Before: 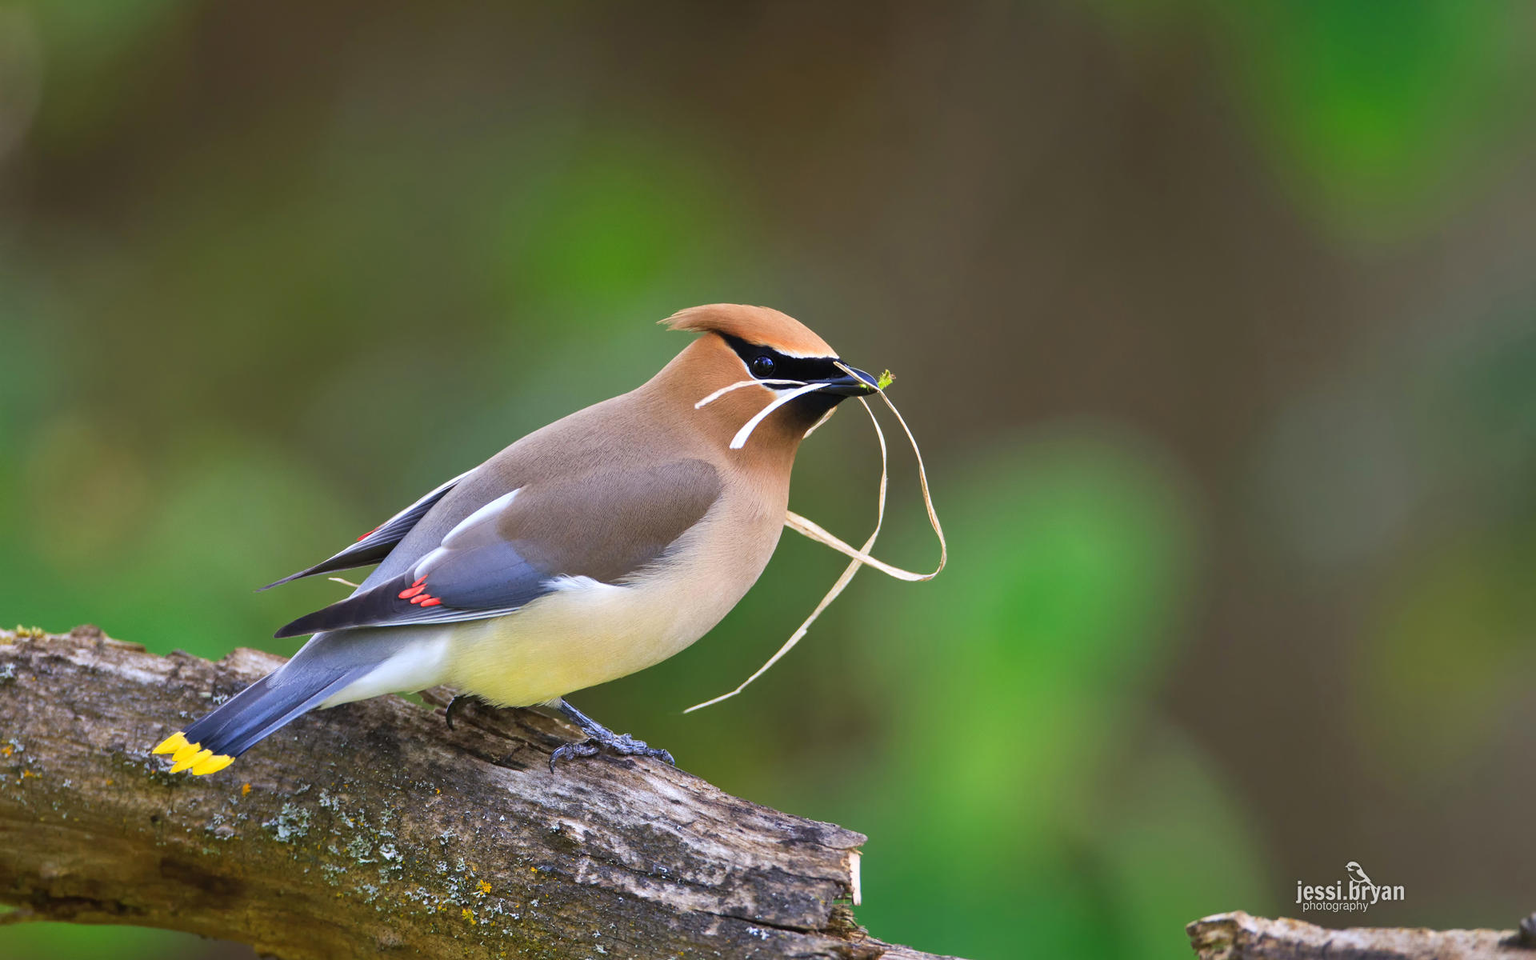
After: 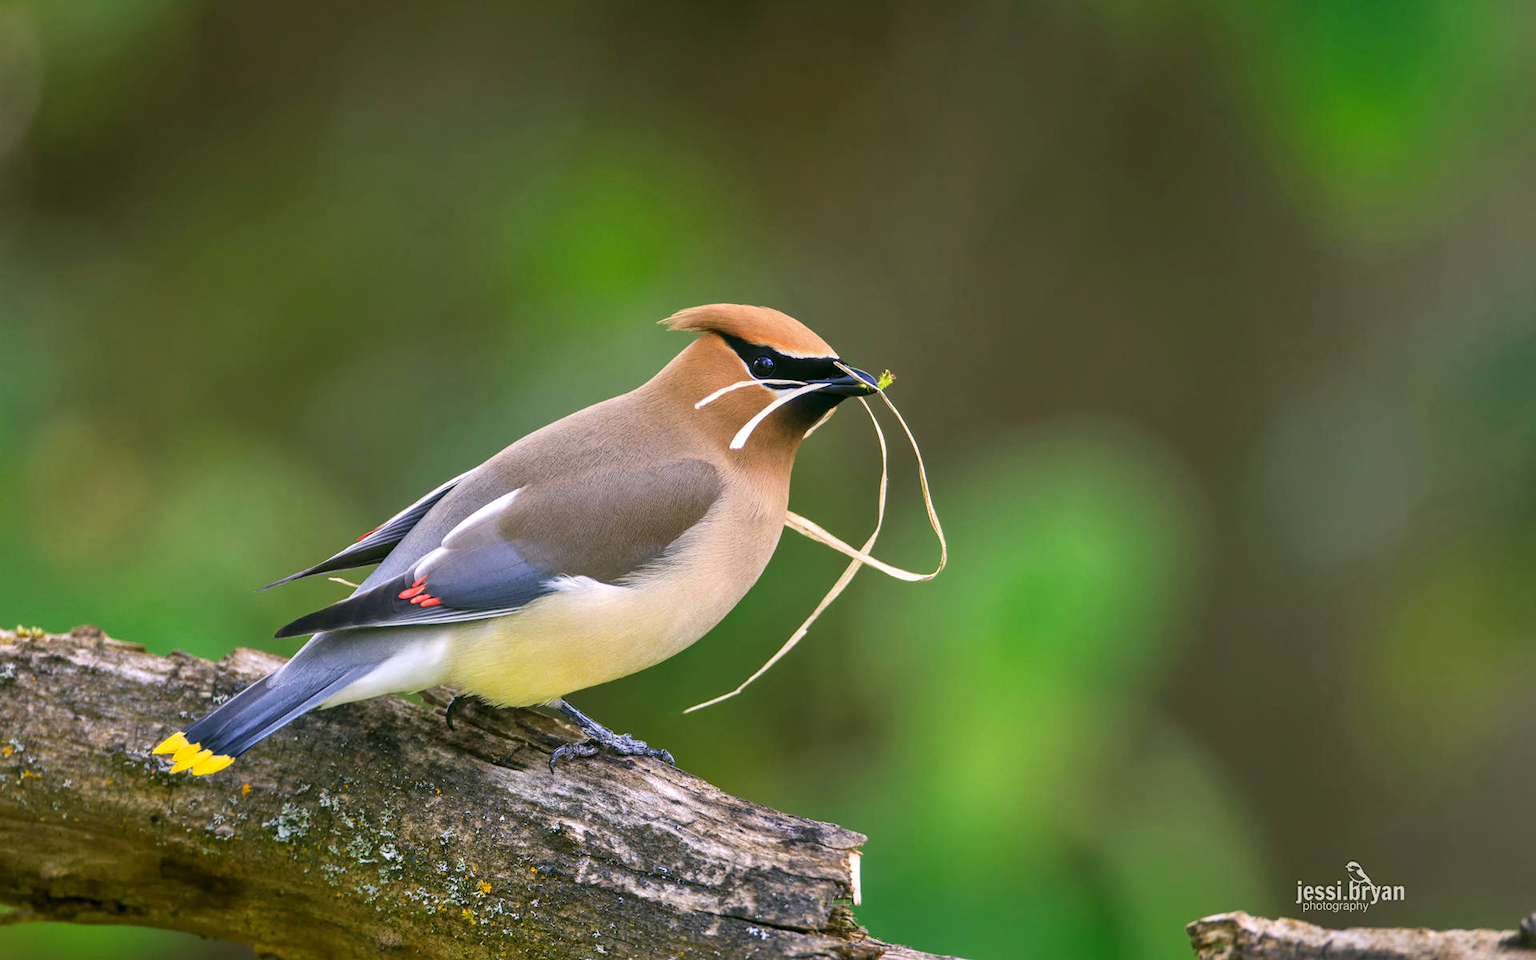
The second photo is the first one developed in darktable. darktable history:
color correction: highlights a* 4.52, highlights b* 4.91, shadows a* -7.79, shadows b* 4.69
local contrast: on, module defaults
